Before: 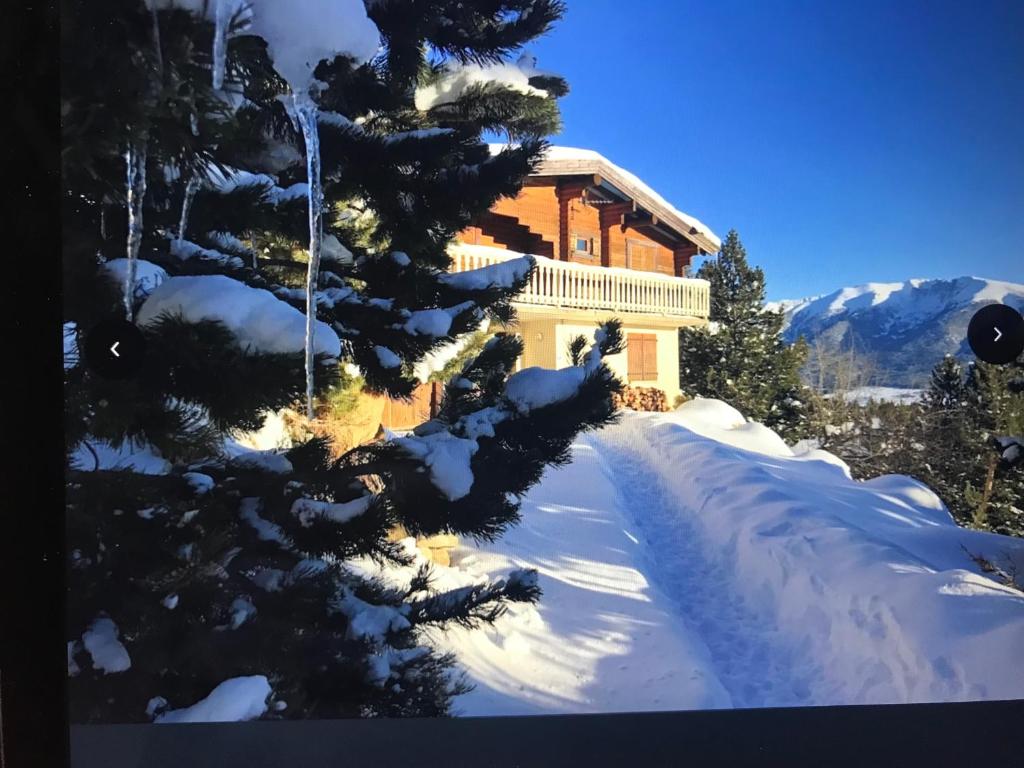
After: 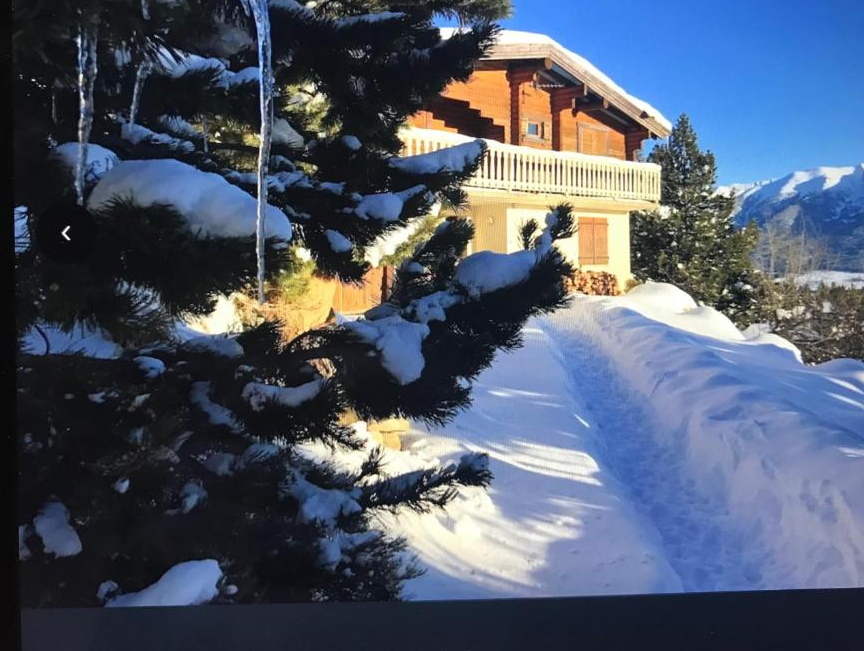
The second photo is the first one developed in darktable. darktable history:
crop and rotate: left 4.857%, top 15.118%, right 10.688%
